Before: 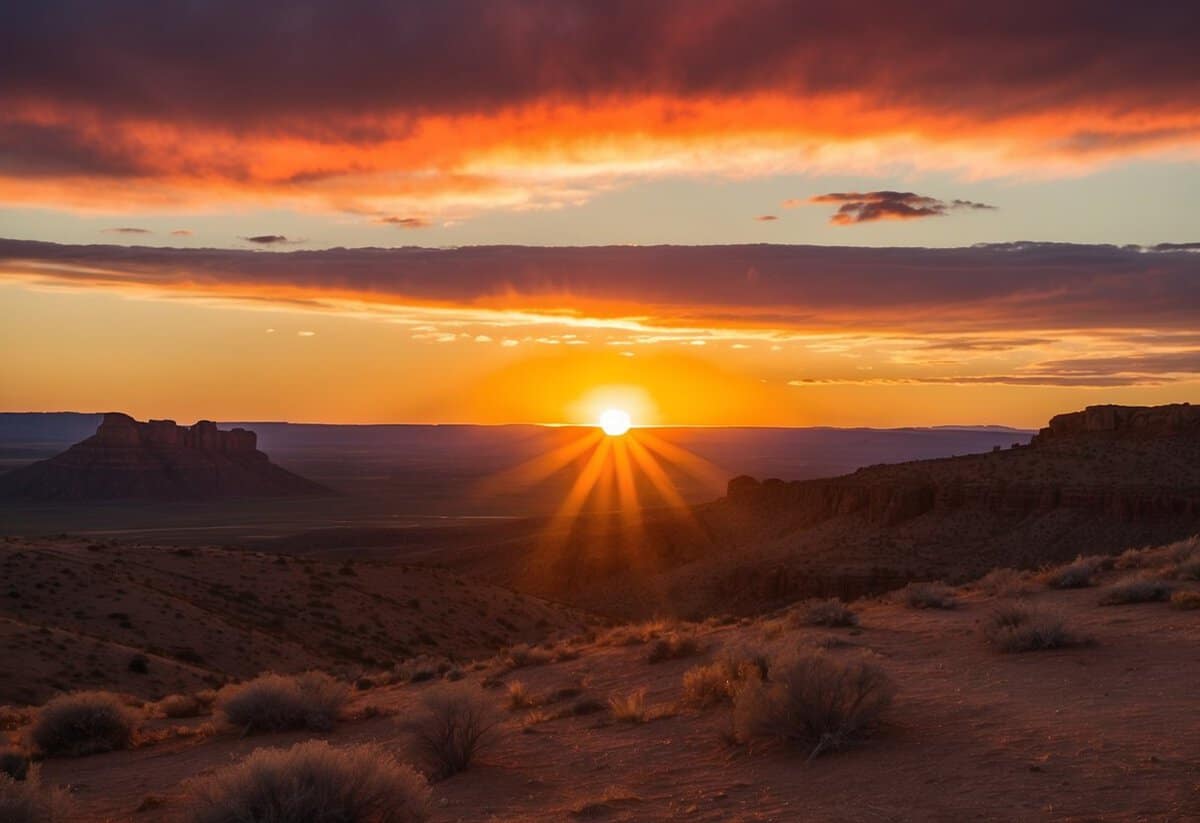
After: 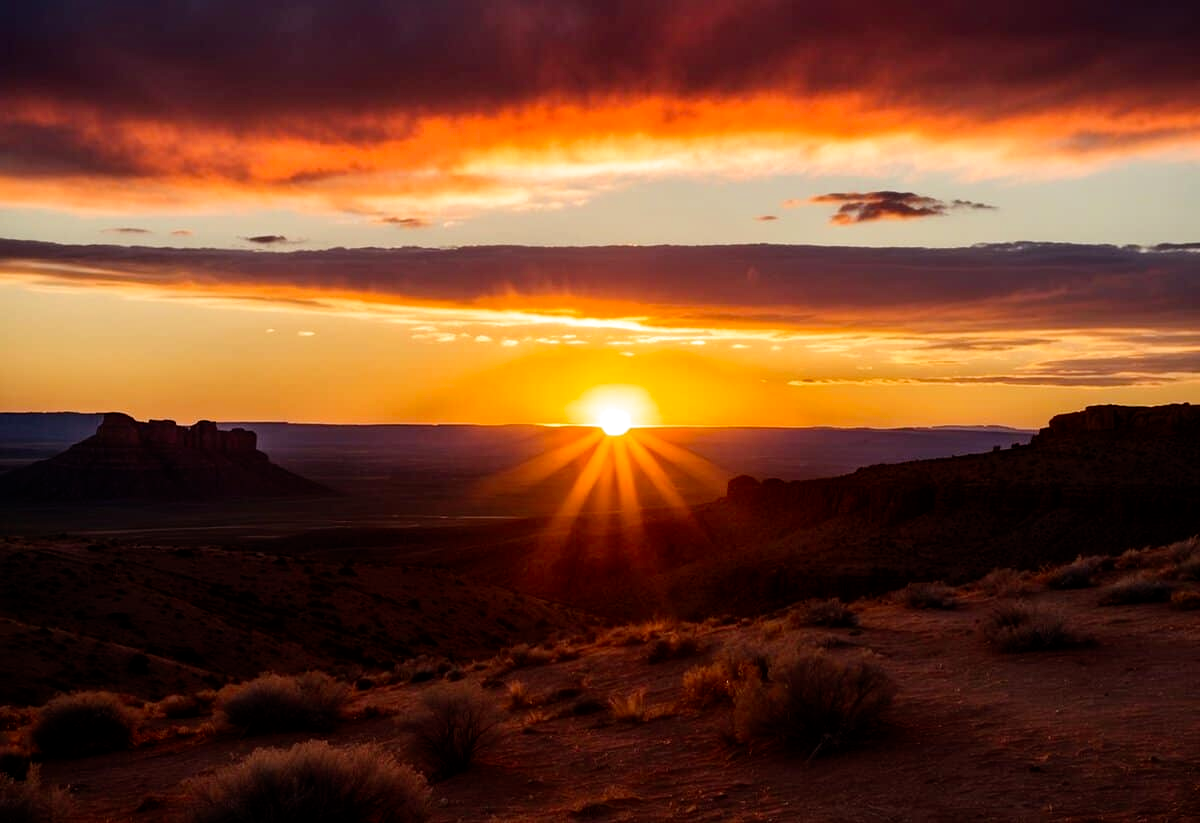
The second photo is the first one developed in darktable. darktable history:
filmic rgb: black relative exposure -8.74 EV, white relative exposure 2.68 EV, target black luminance 0%, target white luminance 99.876%, hardness 6.26, latitude 75.28%, contrast 1.325, highlights saturation mix -5.58%, preserve chrominance no, color science v4 (2020), contrast in shadows soft, contrast in highlights soft
